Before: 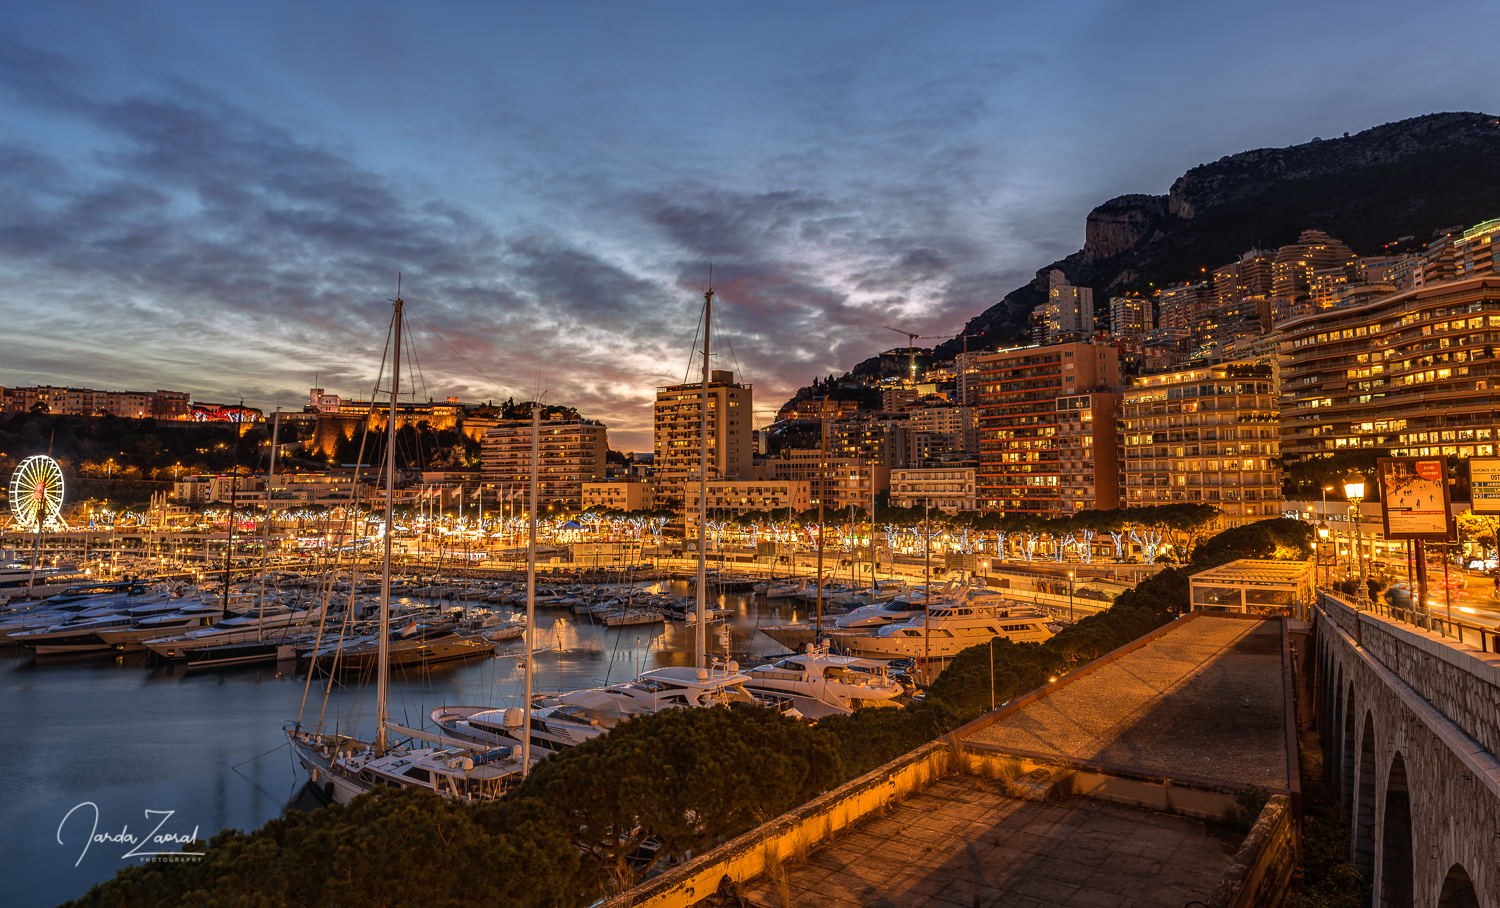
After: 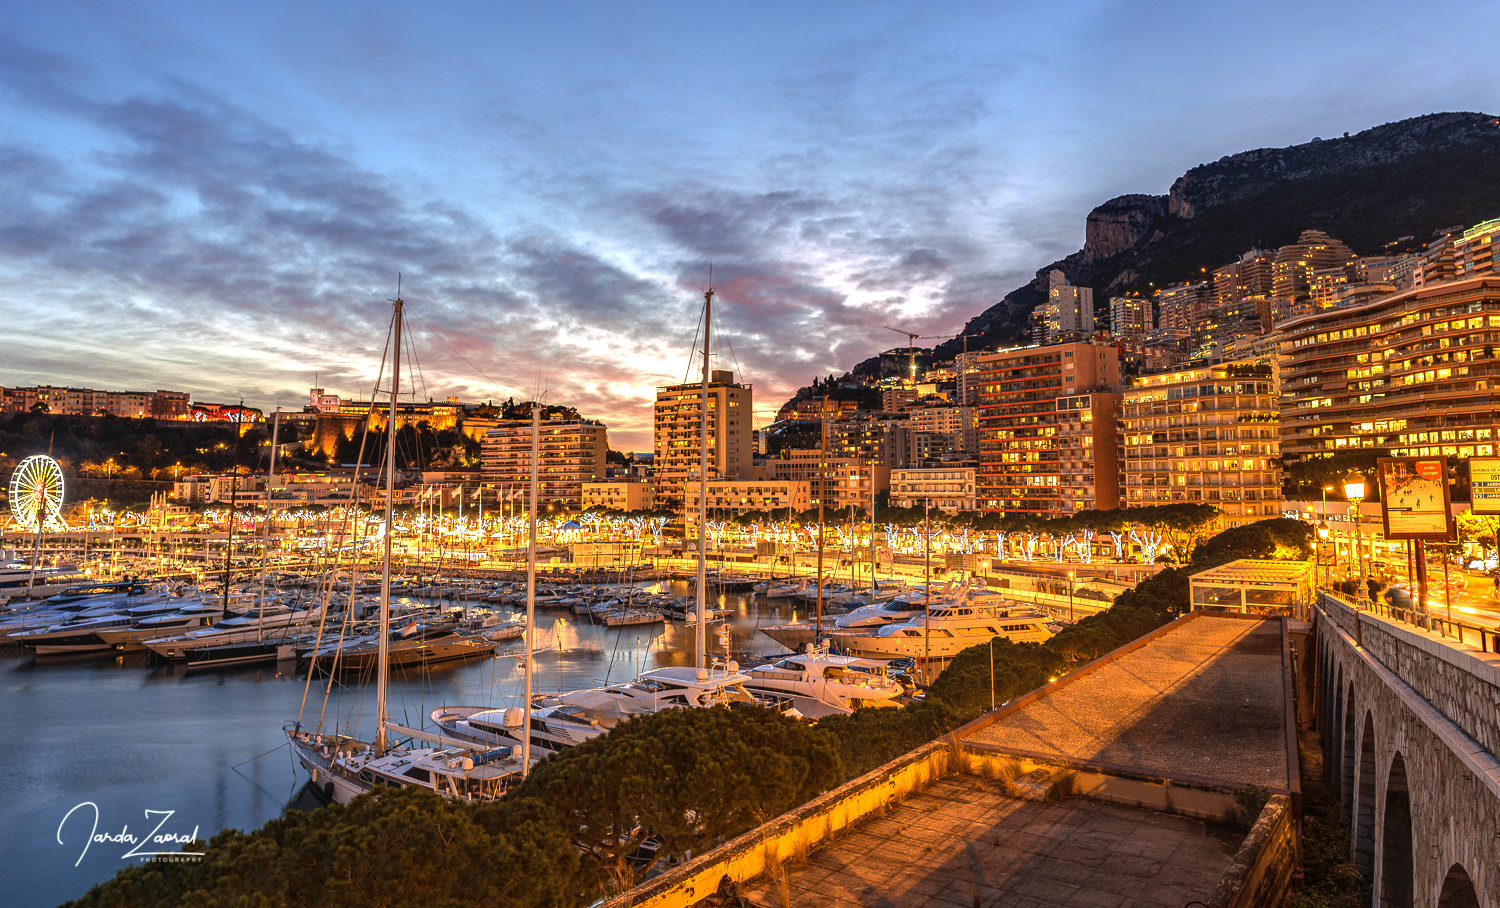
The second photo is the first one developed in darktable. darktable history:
exposure: exposure 0.949 EV, compensate exposure bias true, compensate highlight preservation false
